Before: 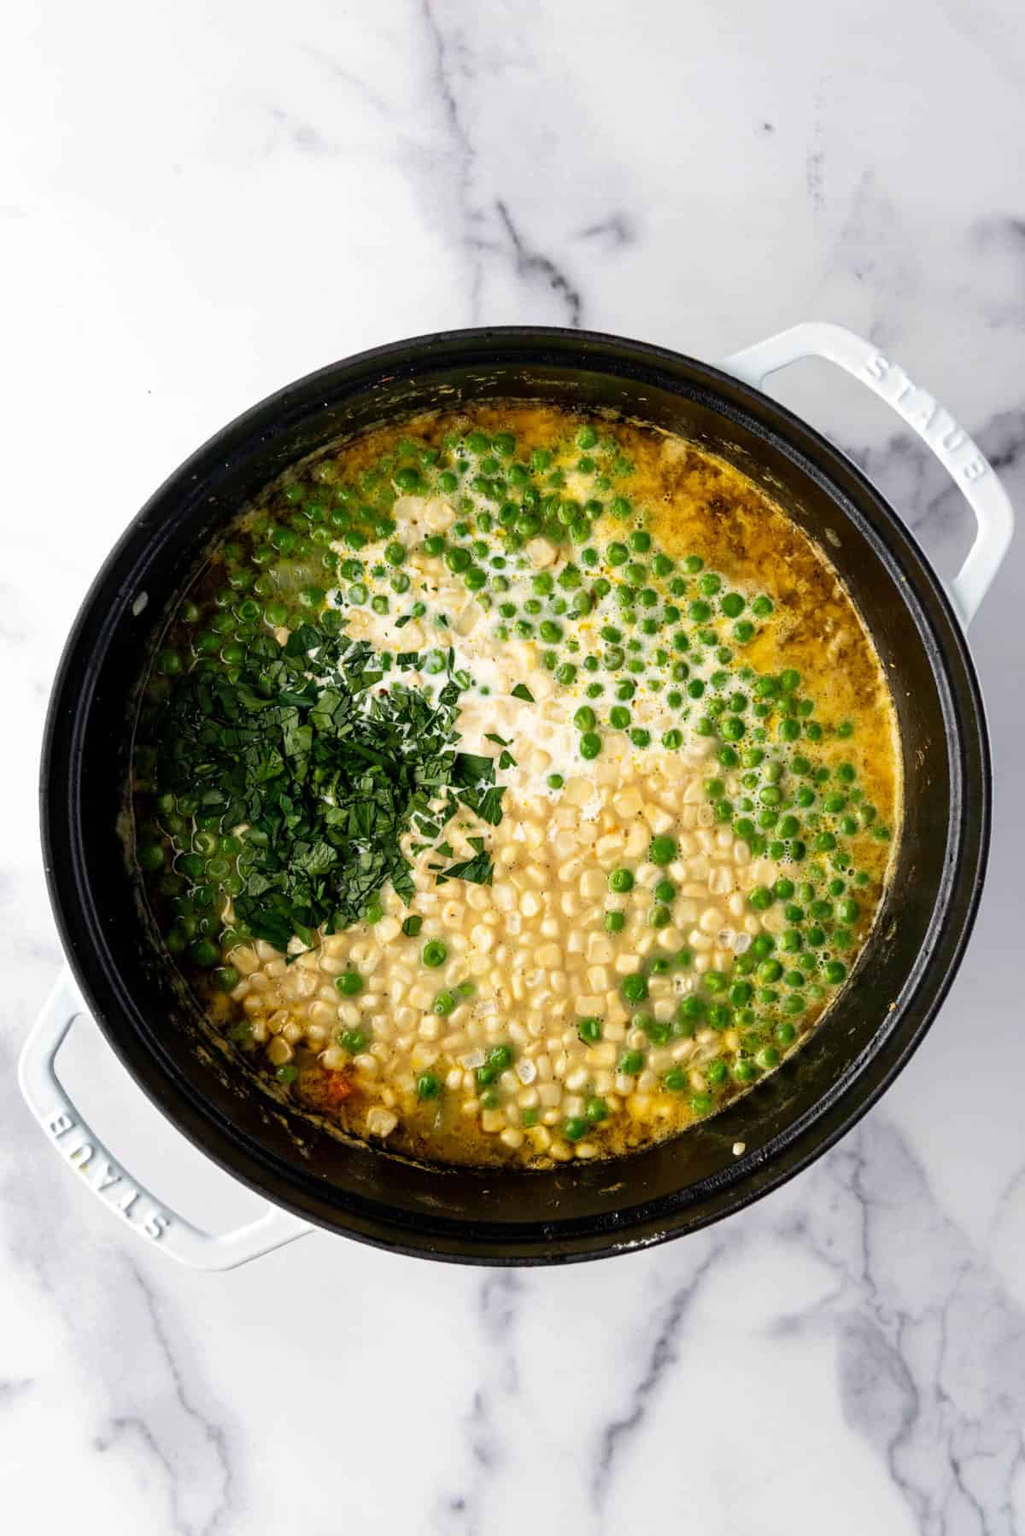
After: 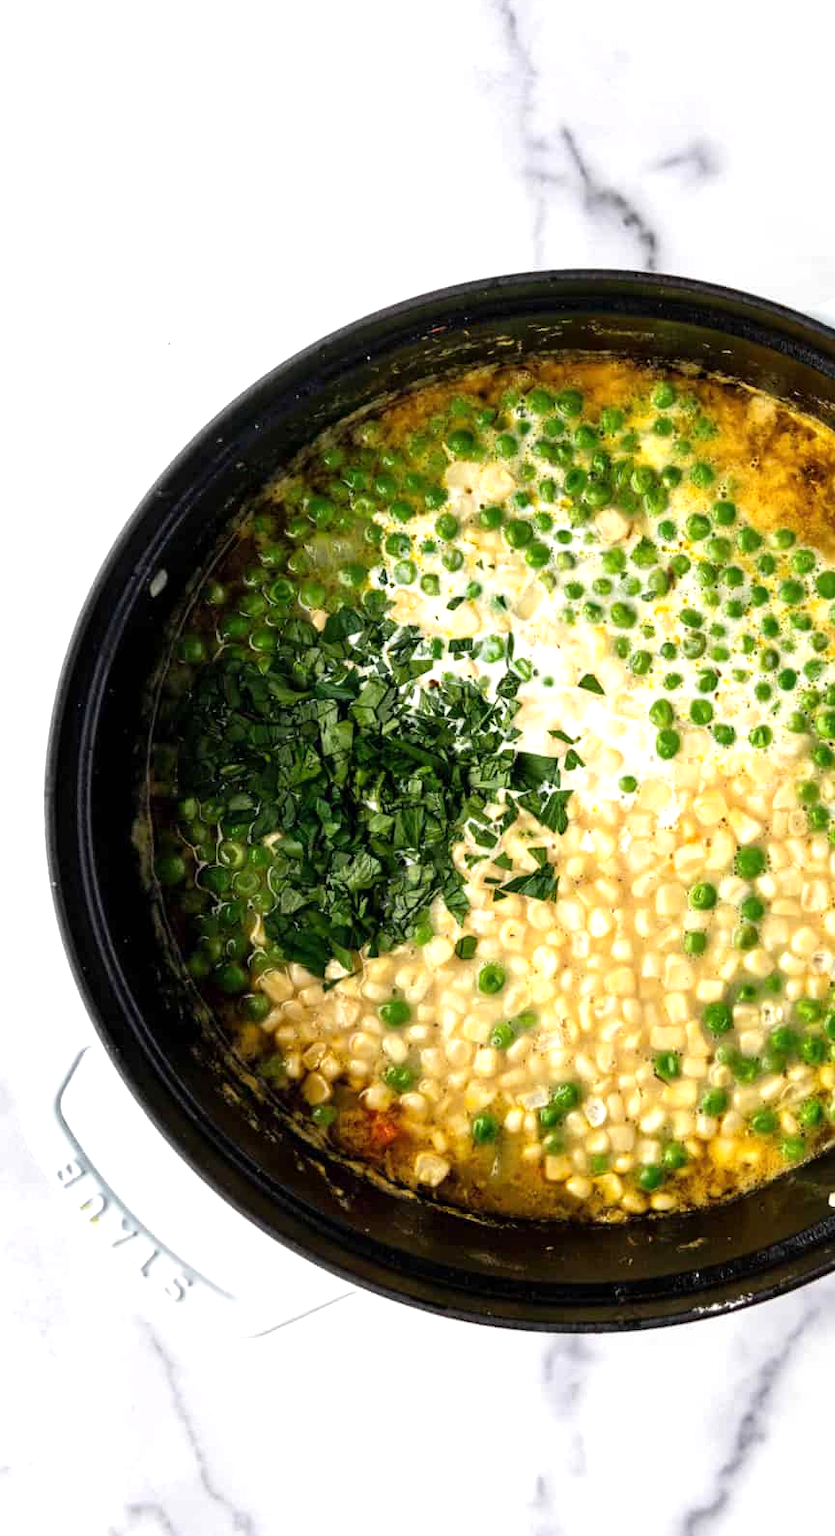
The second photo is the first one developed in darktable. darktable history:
crop: top 5.762%, right 27.89%, bottom 5.787%
exposure: exposure 0.493 EV, compensate highlight preservation false
